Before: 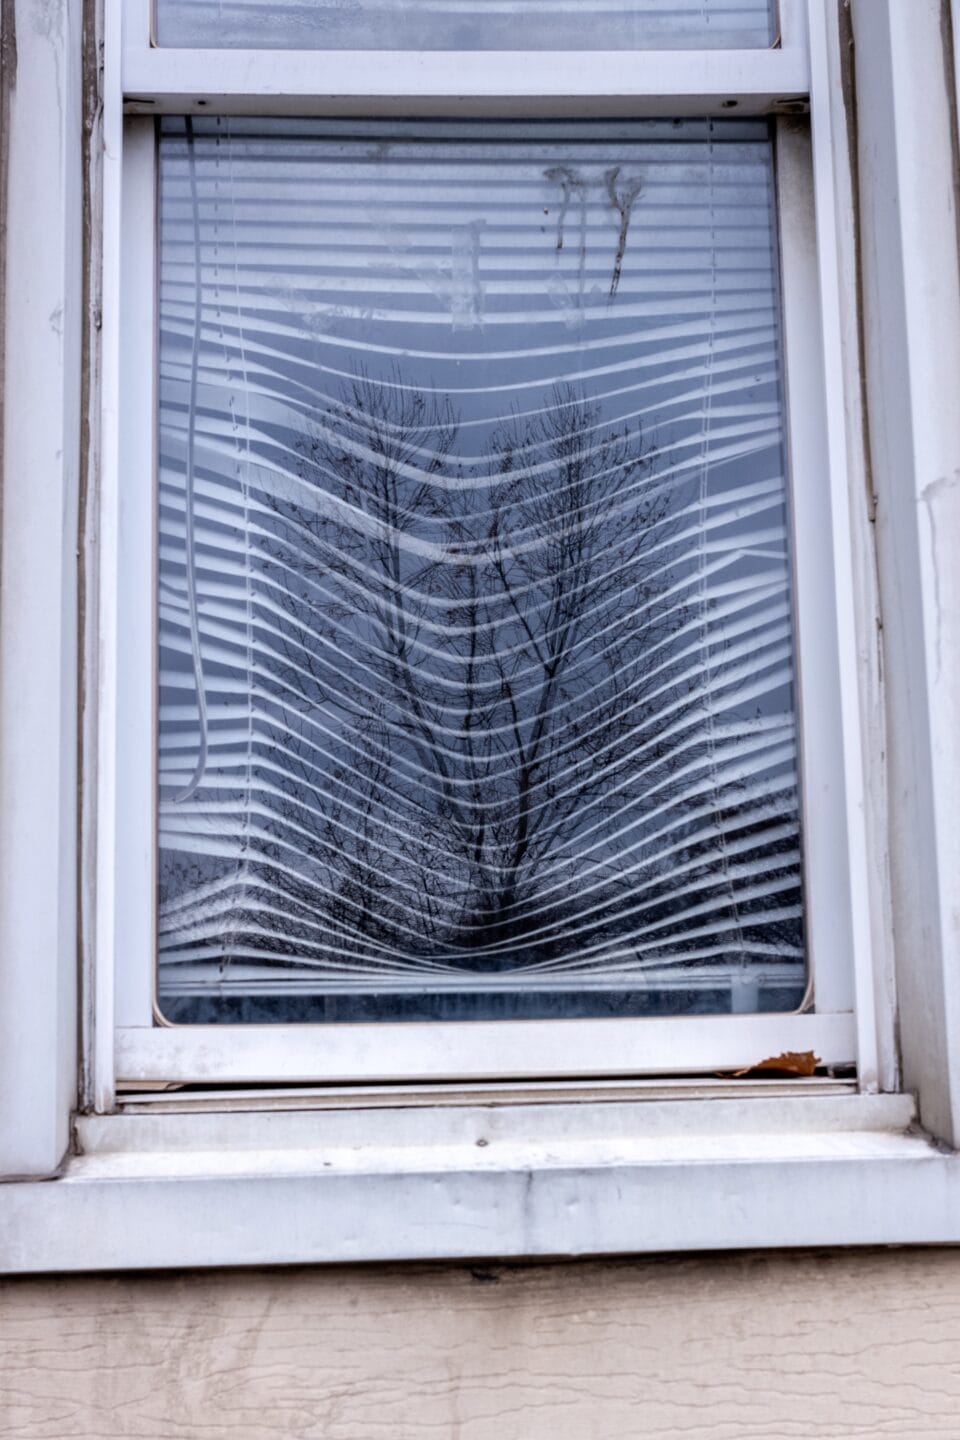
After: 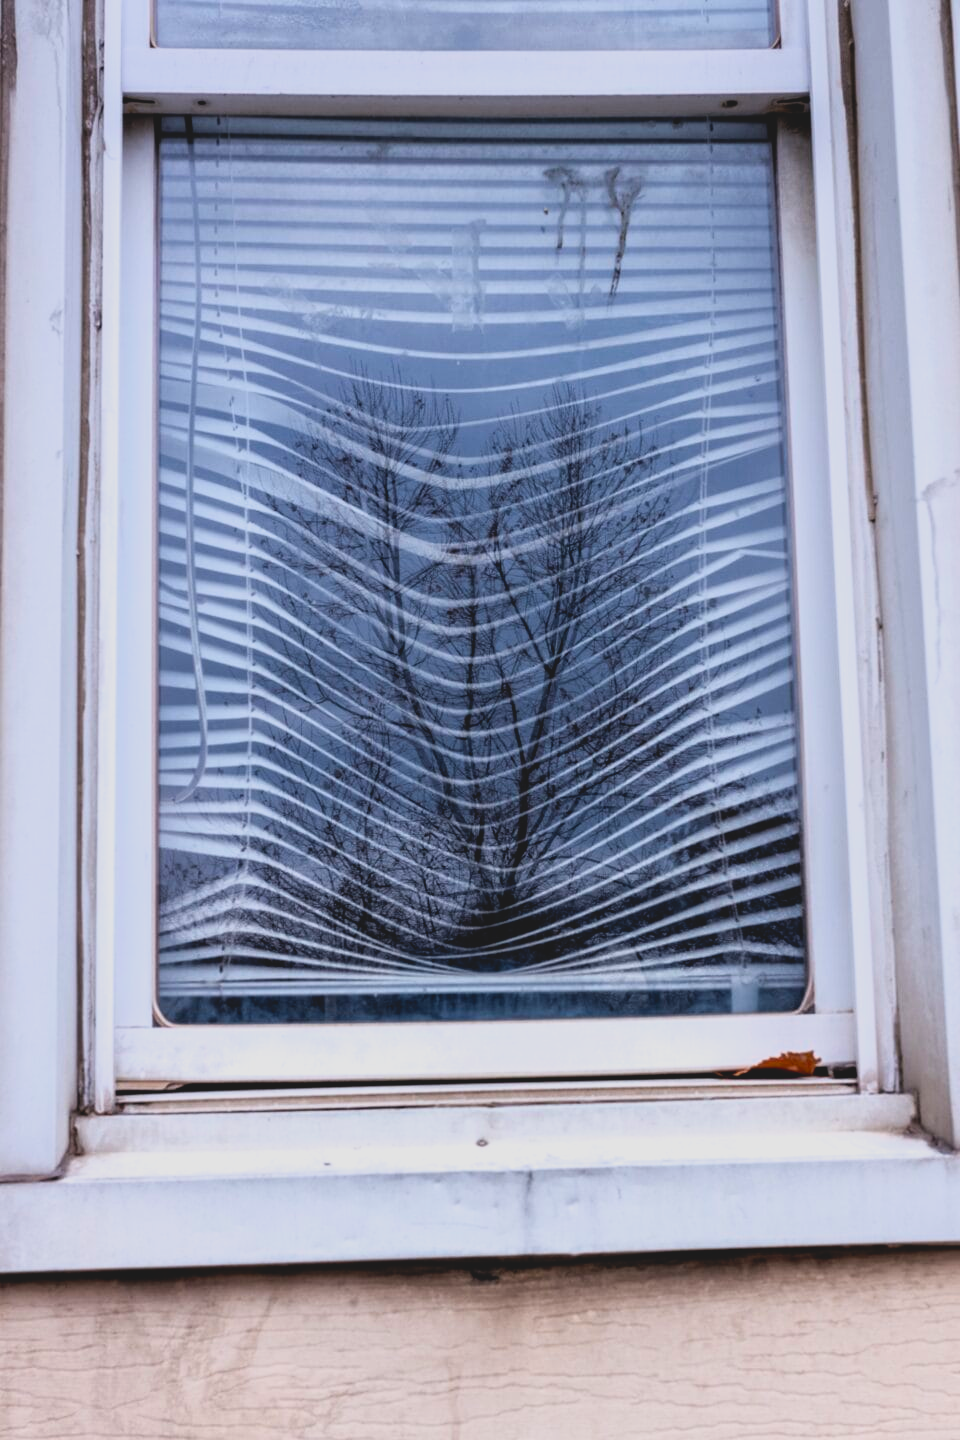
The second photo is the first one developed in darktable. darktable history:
contrast brightness saturation: contrast -0.193, saturation 0.185
filmic rgb: black relative exposure -7.99 EV, white relative exposure 2.35 EV, hardness 6.66
